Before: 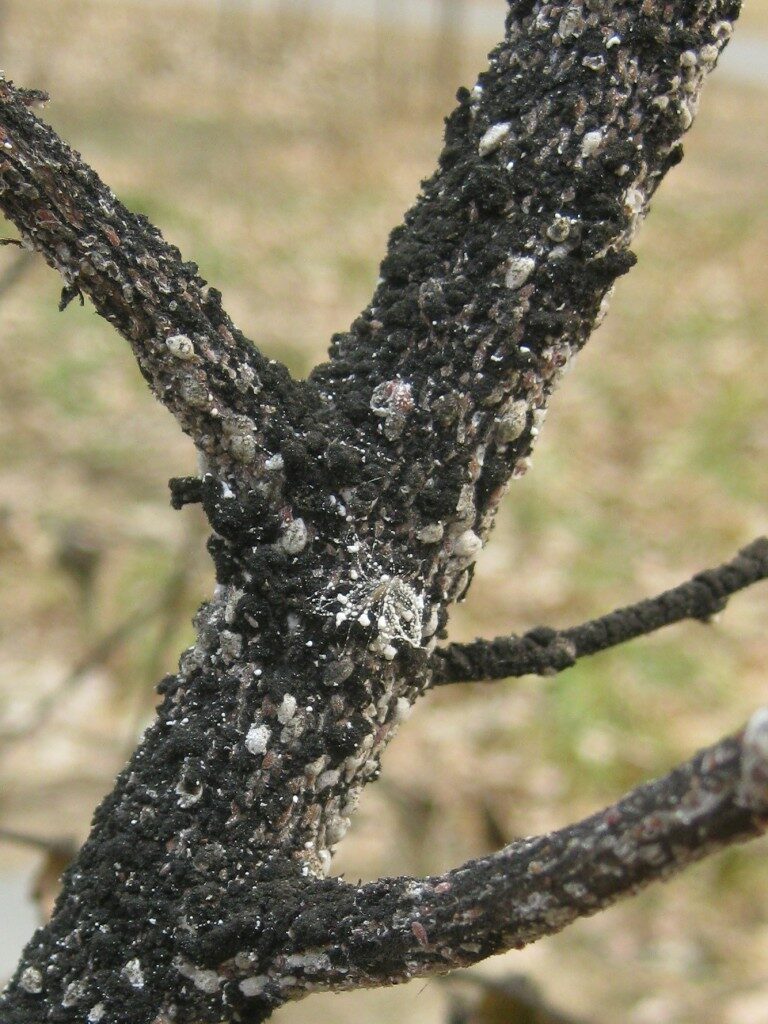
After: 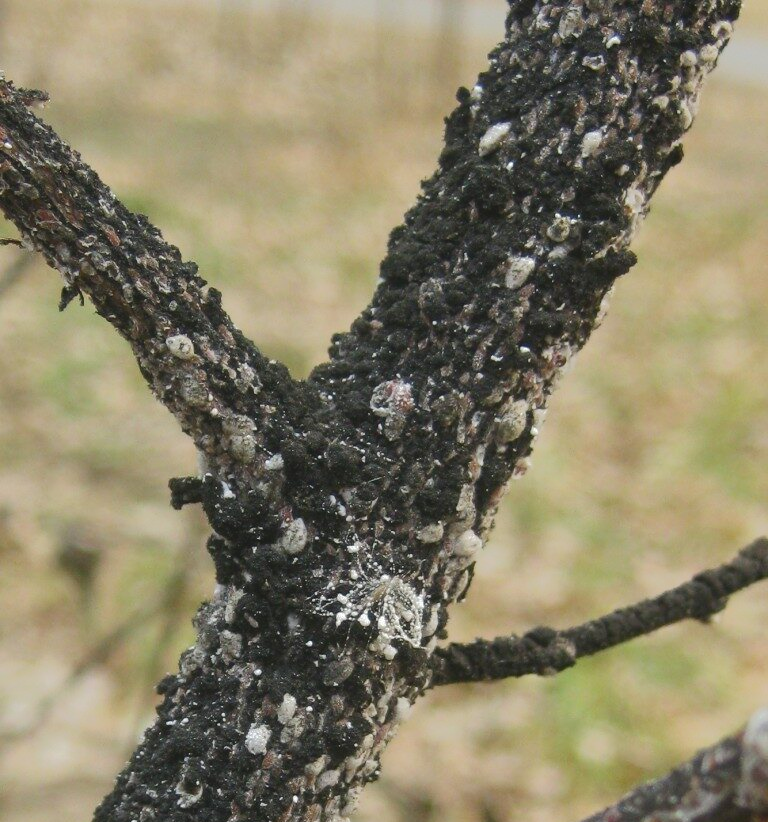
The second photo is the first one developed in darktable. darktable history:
base curve: curves: ch0 [(0, 0) (0.472, 0.508) (1, 1)], preserve colors none
tone curve: curves: ch0 [(0, 0) (0.003, 0.096) (0.011, 0.096) (0.025, 0.098) (0.044, 0.099) (0.069, 0.106) (0.1, 0.128) (0.136, 0.153) (0.177, 0.186) (0.224, 0.218) (0.277, 0.265) (0.335, 0.316) (0.399, 0.374) (0.468, 0.445) (0.543, 0.526) (0.623, 0.605) (0.709, 0.681) (0.801, 0.758) (0.898, 0.819) (1, 1)], color space Lab, independent channels, preserve colors none
crop: bottom 19.679%
